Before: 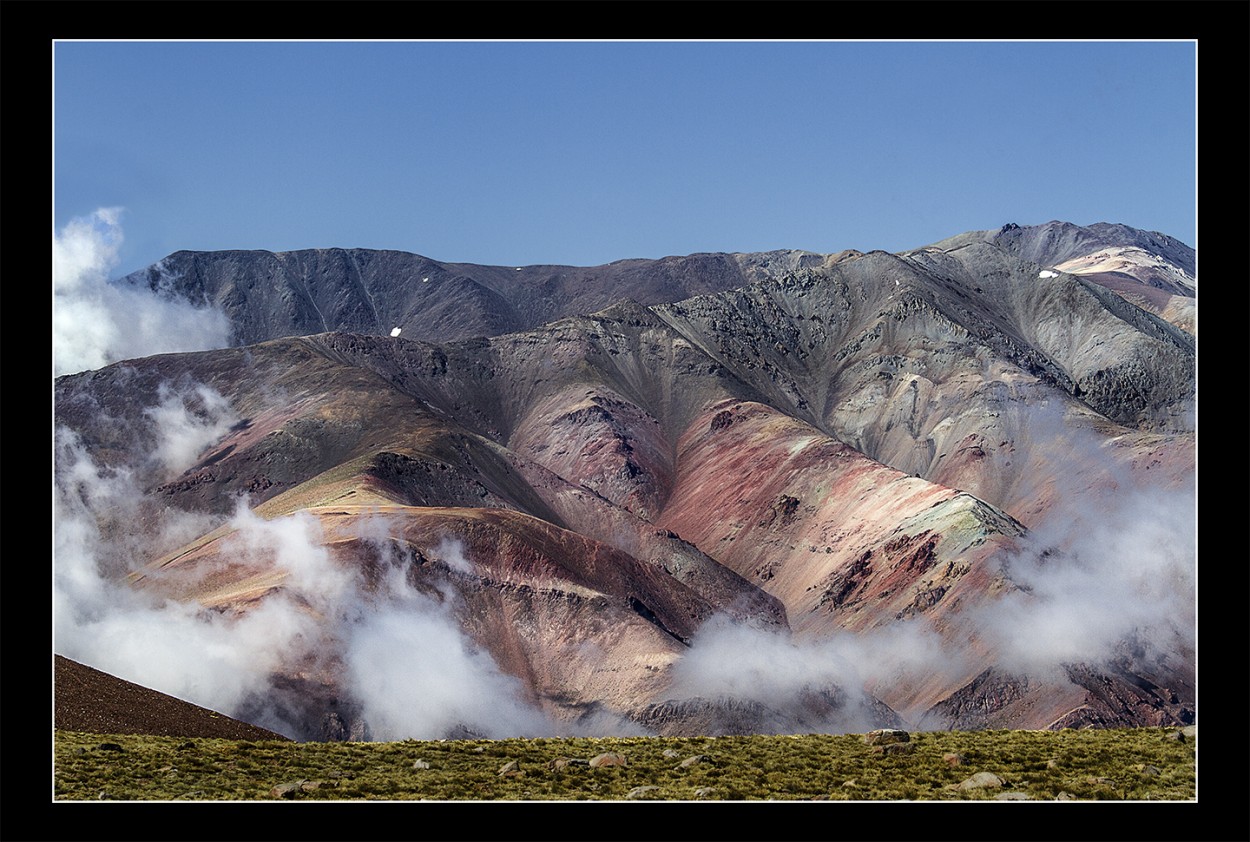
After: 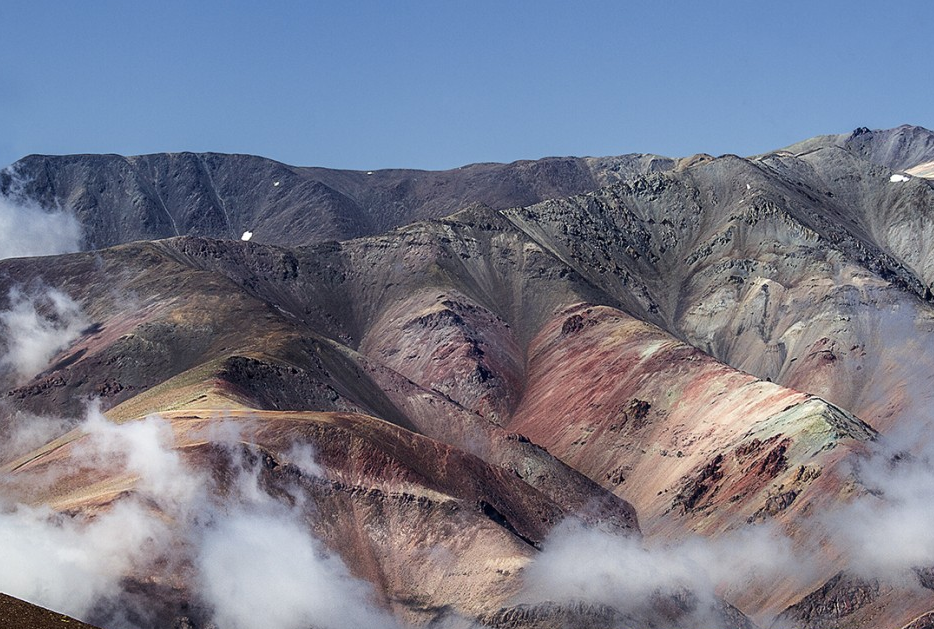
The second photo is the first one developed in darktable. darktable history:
crop and rotate: left 11.949%, top 11.418%, right 13.283%, bottom 13.831%
